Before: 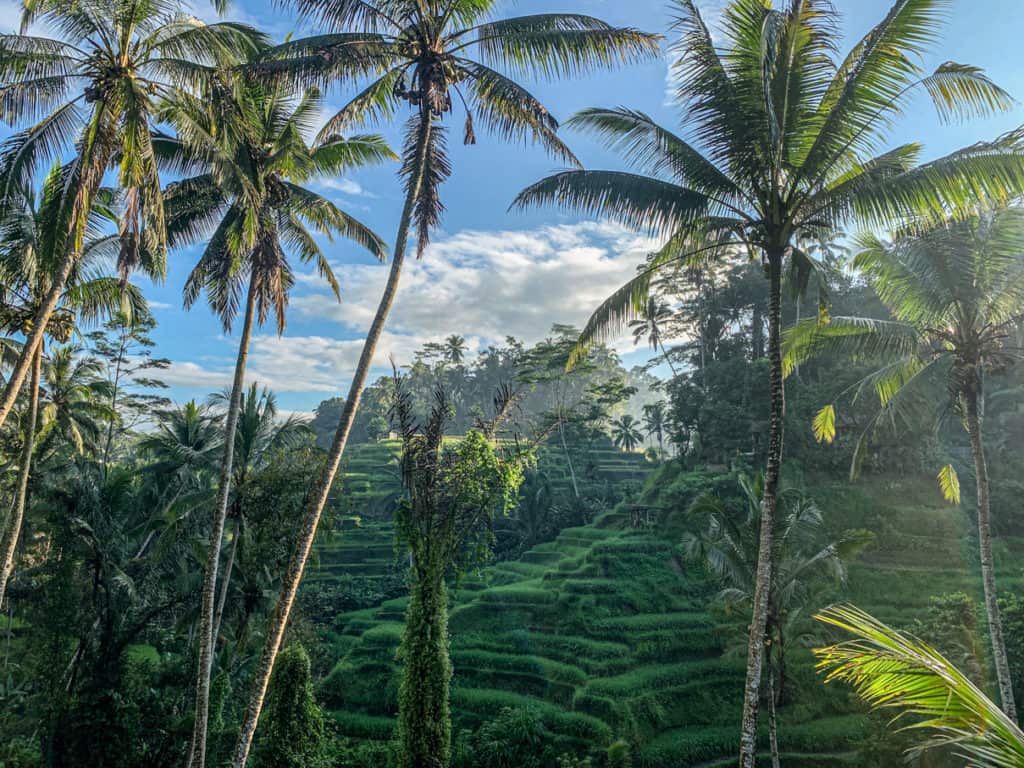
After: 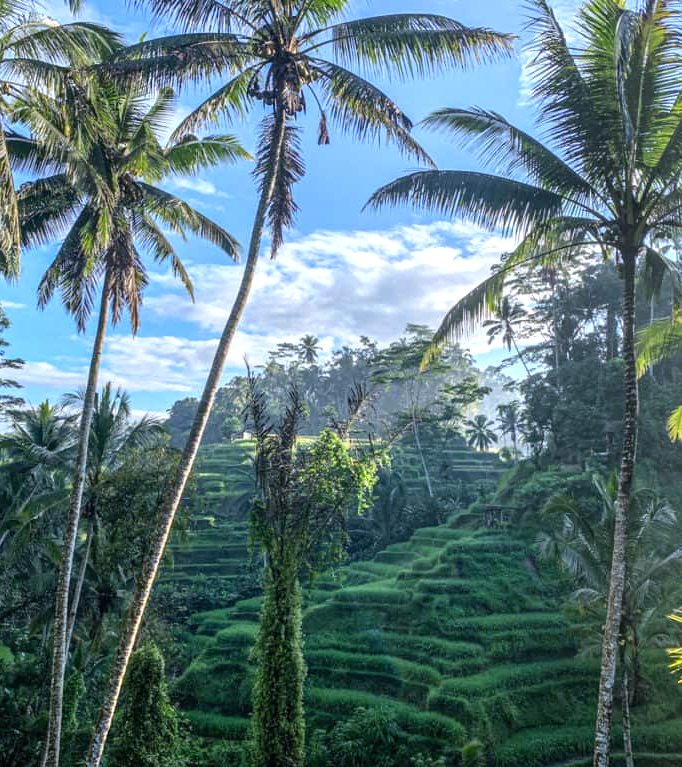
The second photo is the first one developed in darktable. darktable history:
white balance: red 0.967, blue 1.119, emerald 0.756
exposure: black level correction 0, exposure 0.5 EV, compensate highlight preservation false
crop and rotate: left 14.292%, right 19.041%
